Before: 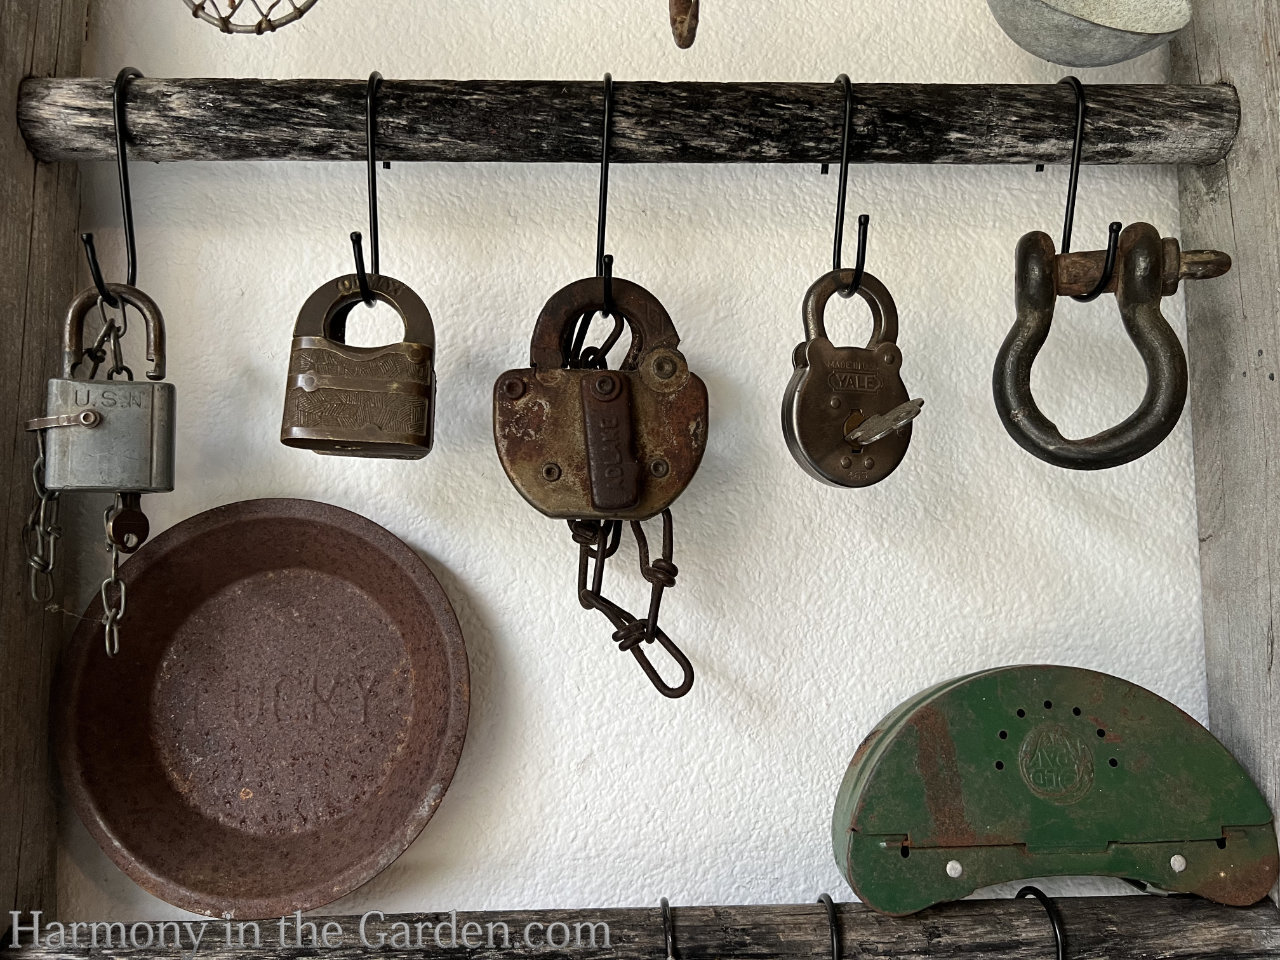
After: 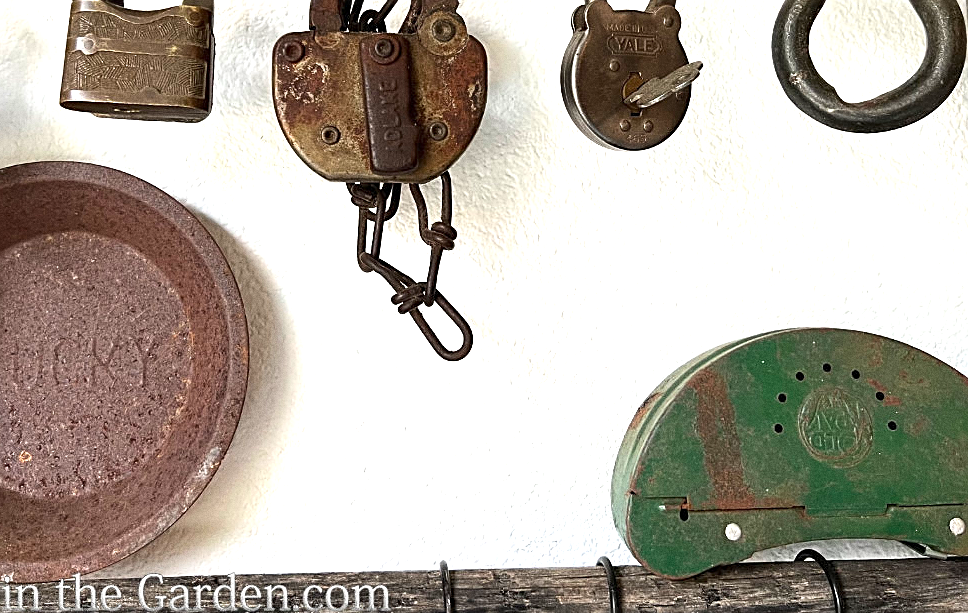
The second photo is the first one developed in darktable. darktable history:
crop and rotate: left 17.299%, top 35.115%, right 7.015%, bottom 1.024%
exposure: black level correction 0, exposure 1.1 EV, compensate exposure bias true, compensate highlight preservation false
grain: coarseness 0.09 ISO
sharpen: on, module defaults
